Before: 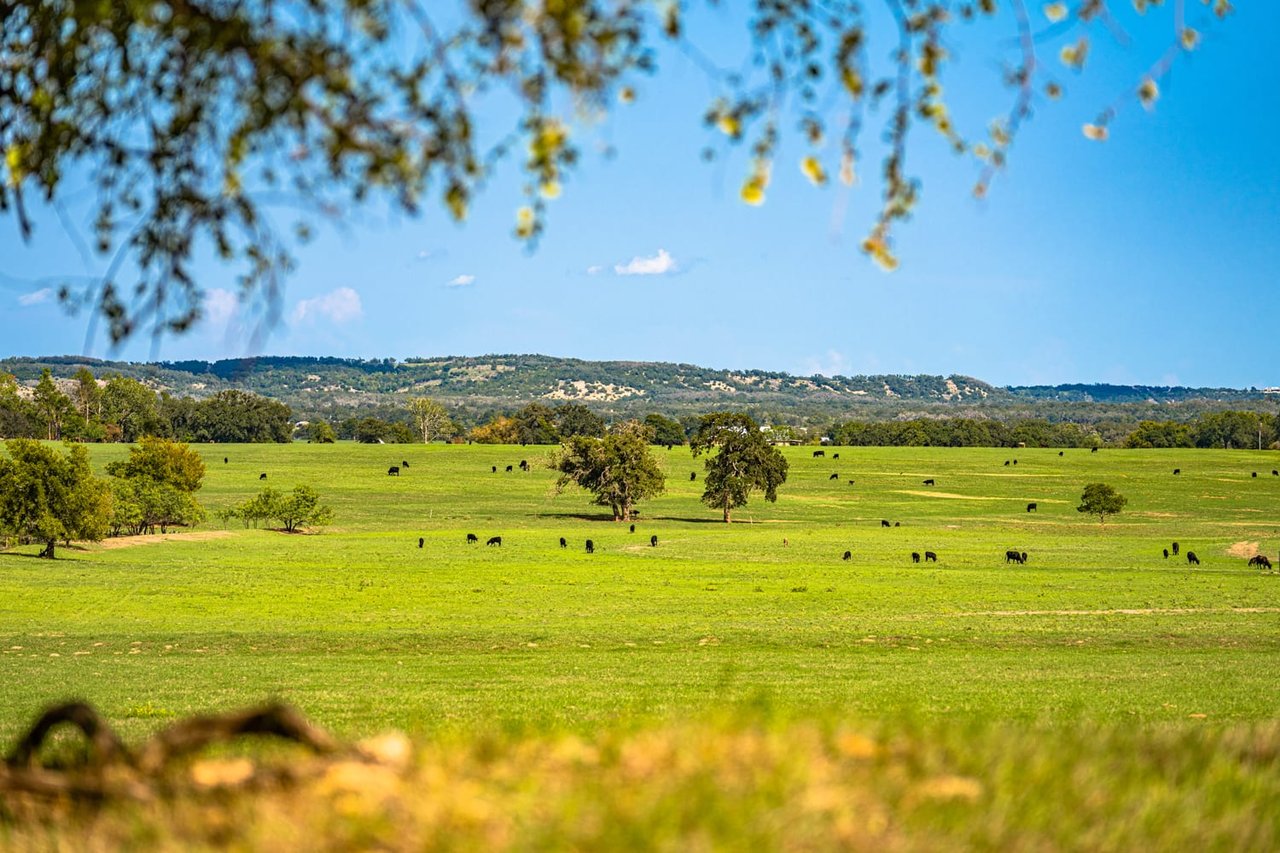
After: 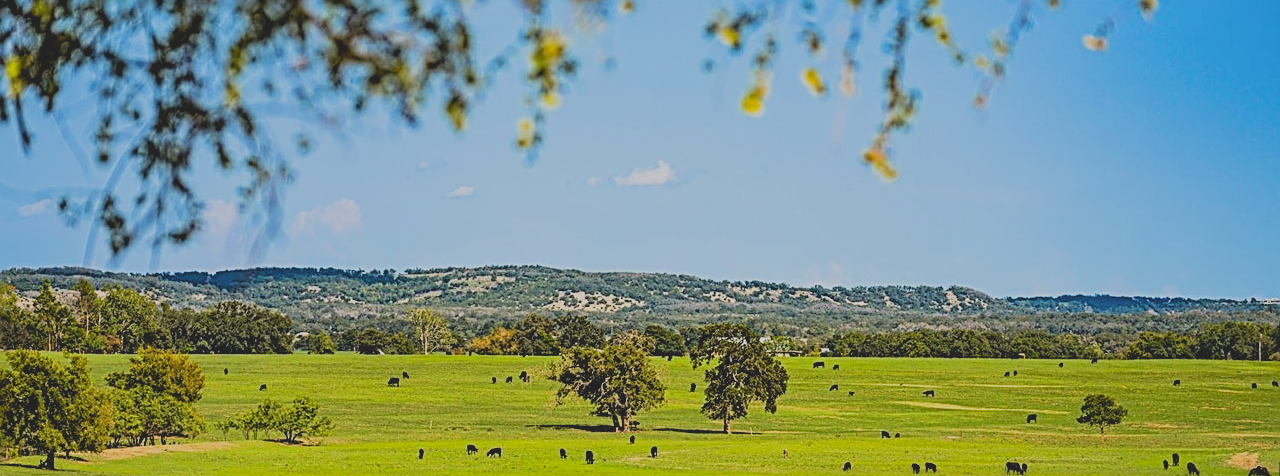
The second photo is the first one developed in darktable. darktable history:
crop and rotate: top 10.601%, bottom 33.5%
contrast brightness saturation: contrast -0.27
sharpen: radius 2.611, amount 0.696
filmic rgb: black relative exposure -5.02 EV, white relative exposure 3.95 EV, hardness 2.89, contrast 1.299, highlights saturation mix -31.12%
